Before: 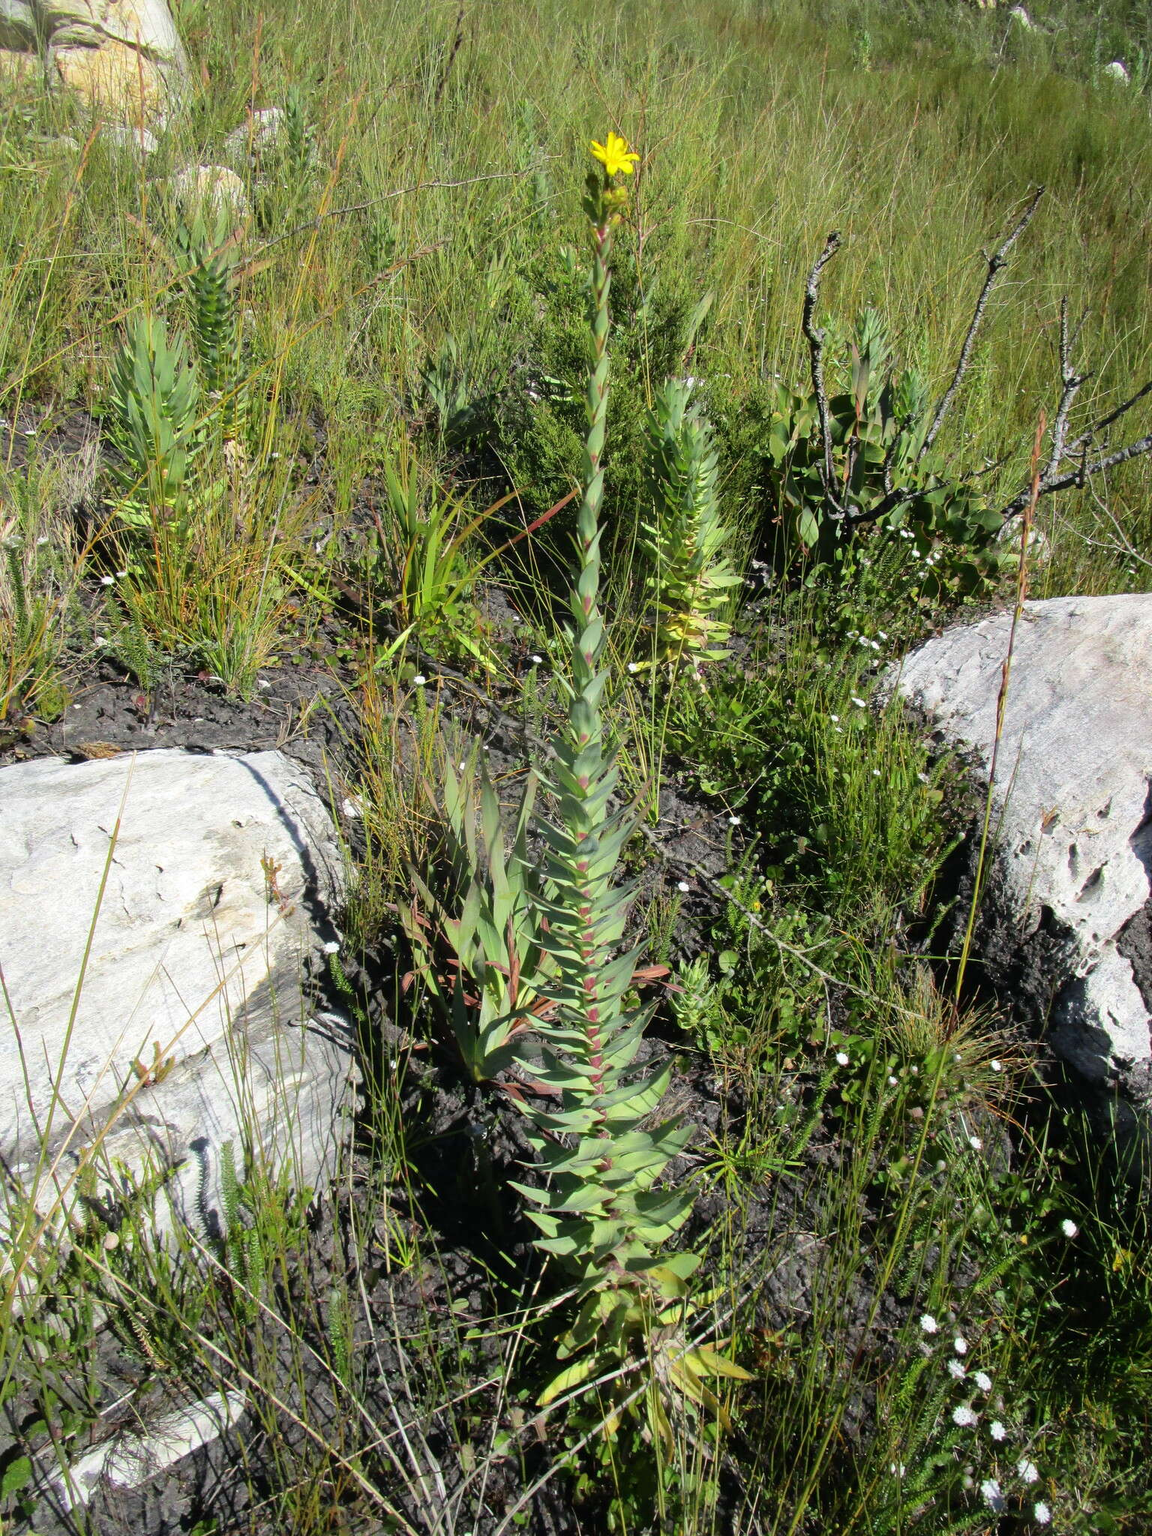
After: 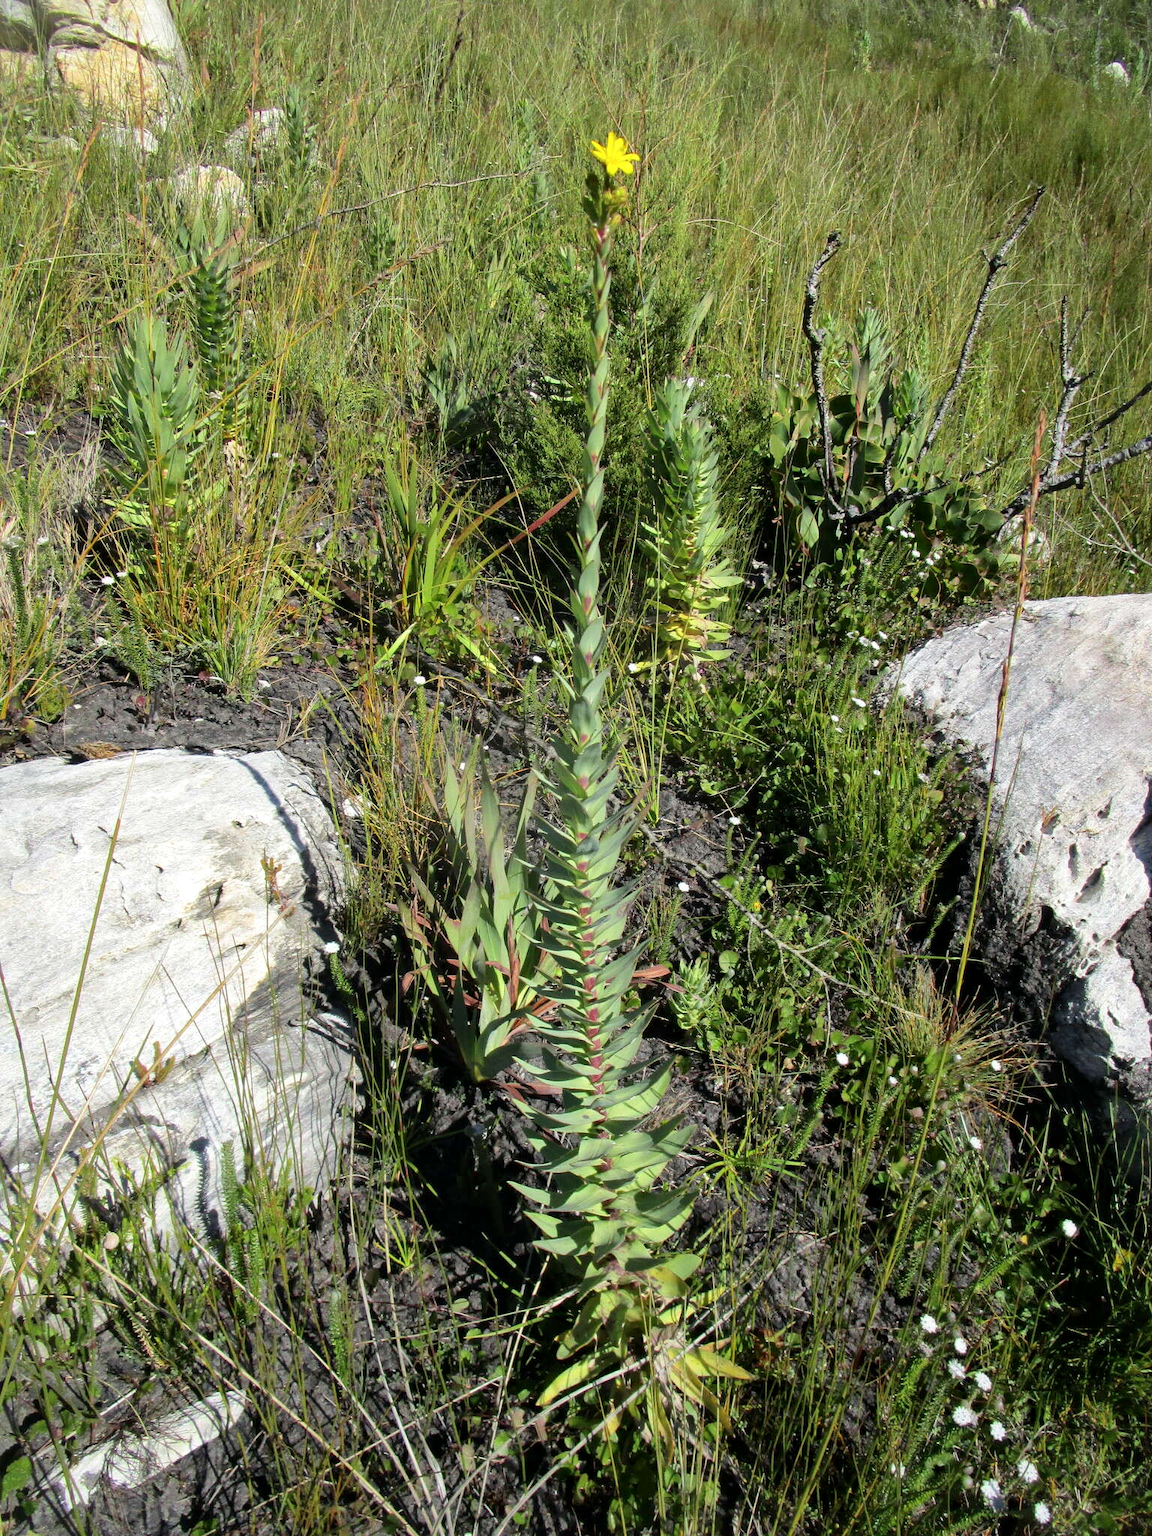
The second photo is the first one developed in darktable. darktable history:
local contrast: mode bilateral grid, contrast 21, coarseness 50, detail 129%, midtone range 0.2
